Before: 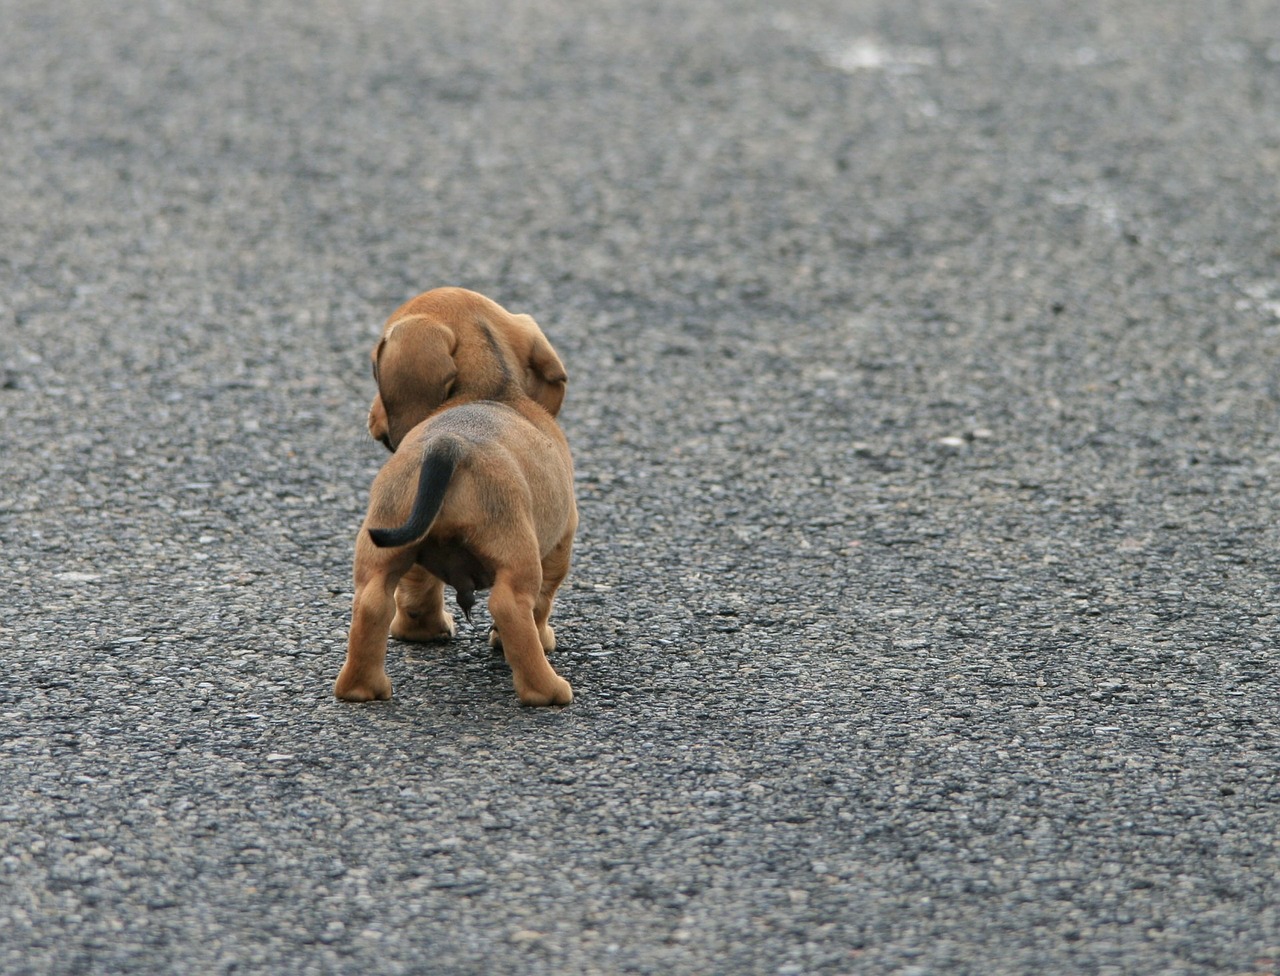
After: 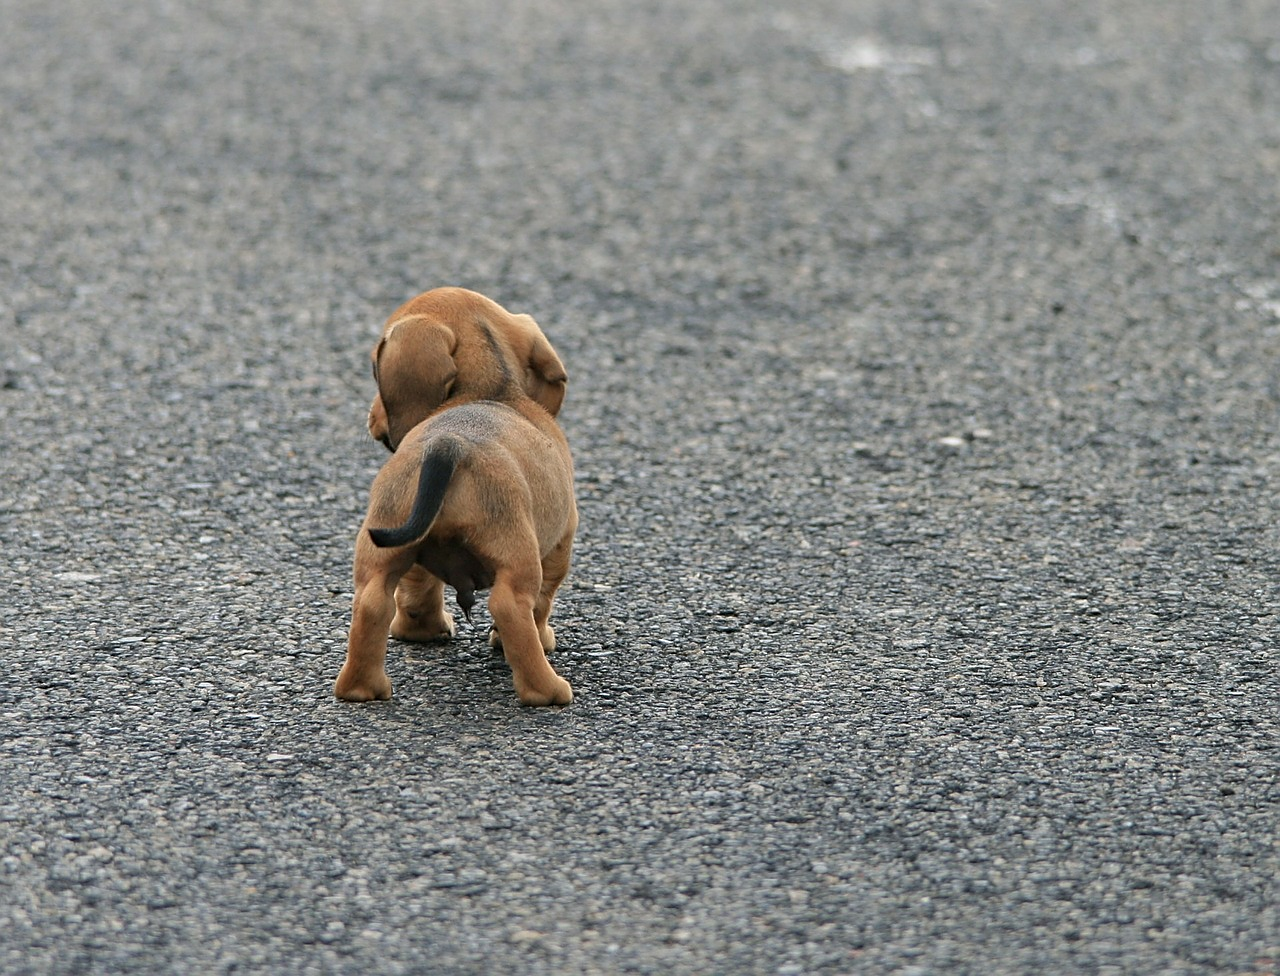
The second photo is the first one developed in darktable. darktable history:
sharpen: radius 1.913, amount 0.411, threshold 1.445
